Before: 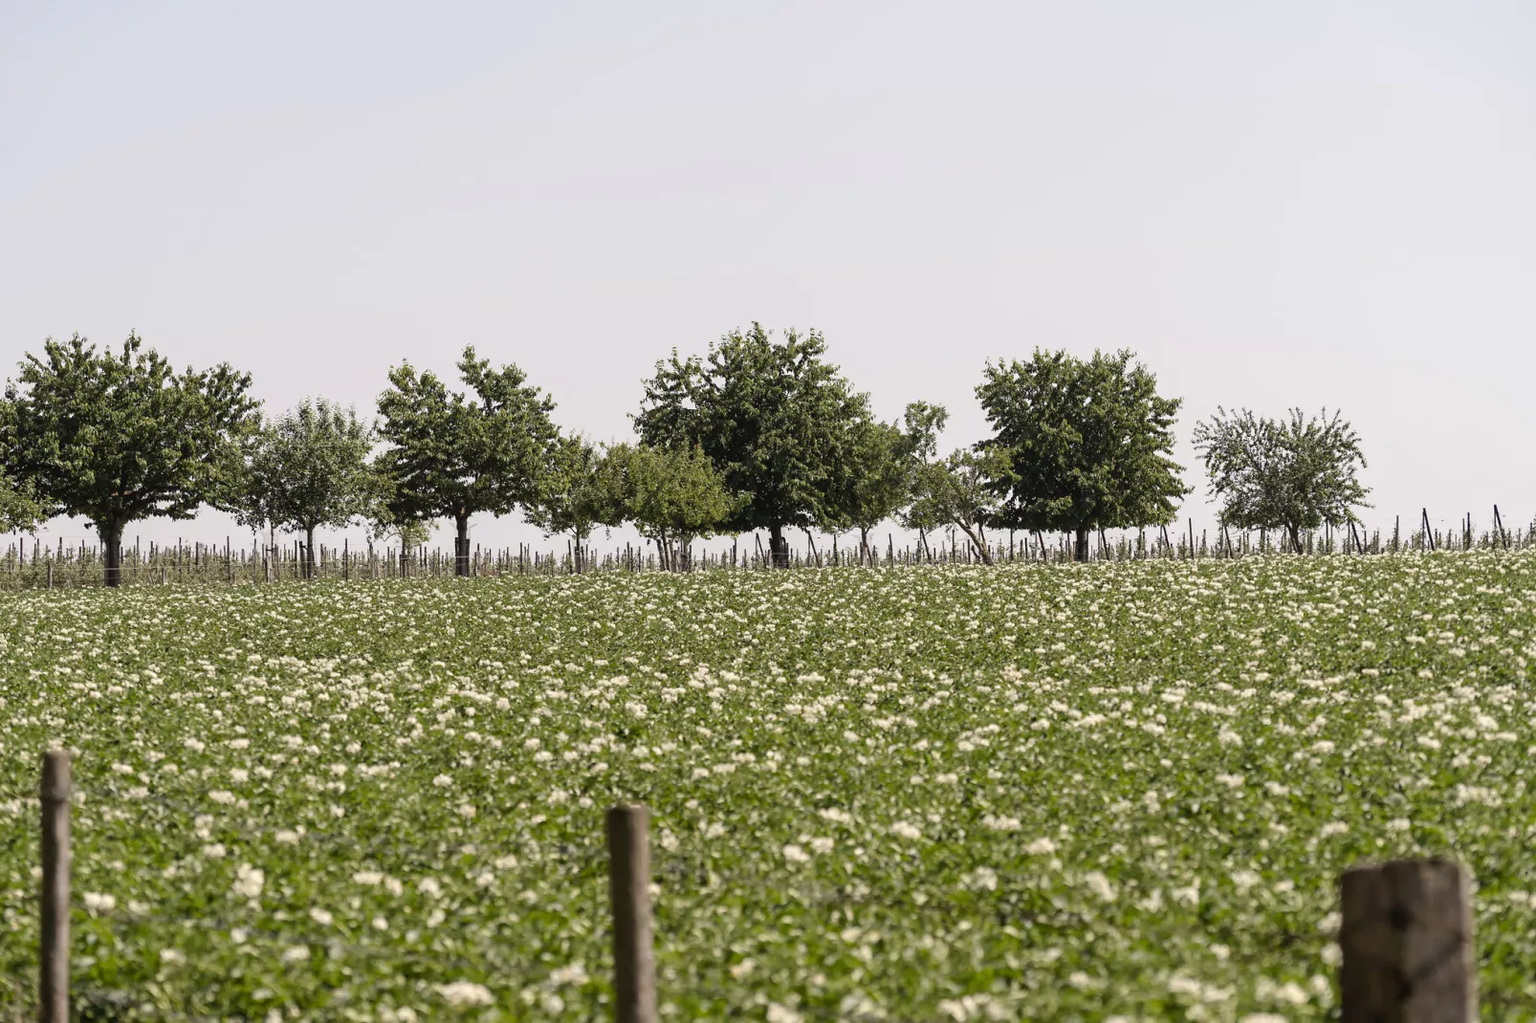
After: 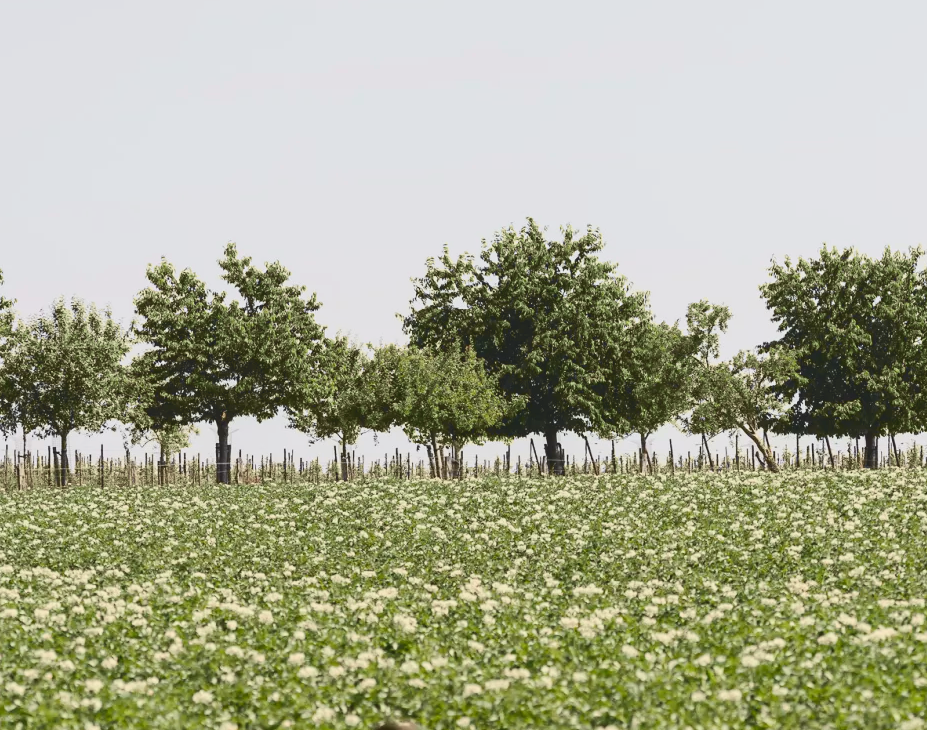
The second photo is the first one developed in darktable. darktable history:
tone curve: curves: ch0 [(0, 0.11) (0.181, 0.223) (0.405, 0.46) (0.456, 0.528) (0.634, 0.728) (0.877, 0.89) (0.984, 0.935)]; ch1 [(0, 0.052) (0.443, 0.43) (0.492, 0.485) (0.566, 0.579) (0.595, 0.625) (0.608, 0.654) (0.65, 0.708) (1, 0.961)]; ch2 [(0, 0) (0.33, 0.301) (0.421, 0.443) (0.447, 0.489) (0.495, 0.492) (0.537, 0.57) (0.586, 0.591) (0.663, 0.686) (1, 1)], color space Lab, independent channels, preserve colors none
base curve: curves: ch0 [(0, 0) (0.297, 0.298) (1, 1)], preserve colors none
crop: left 16.202%, top 11.208%, right 26.045%, bottom 20.557%
